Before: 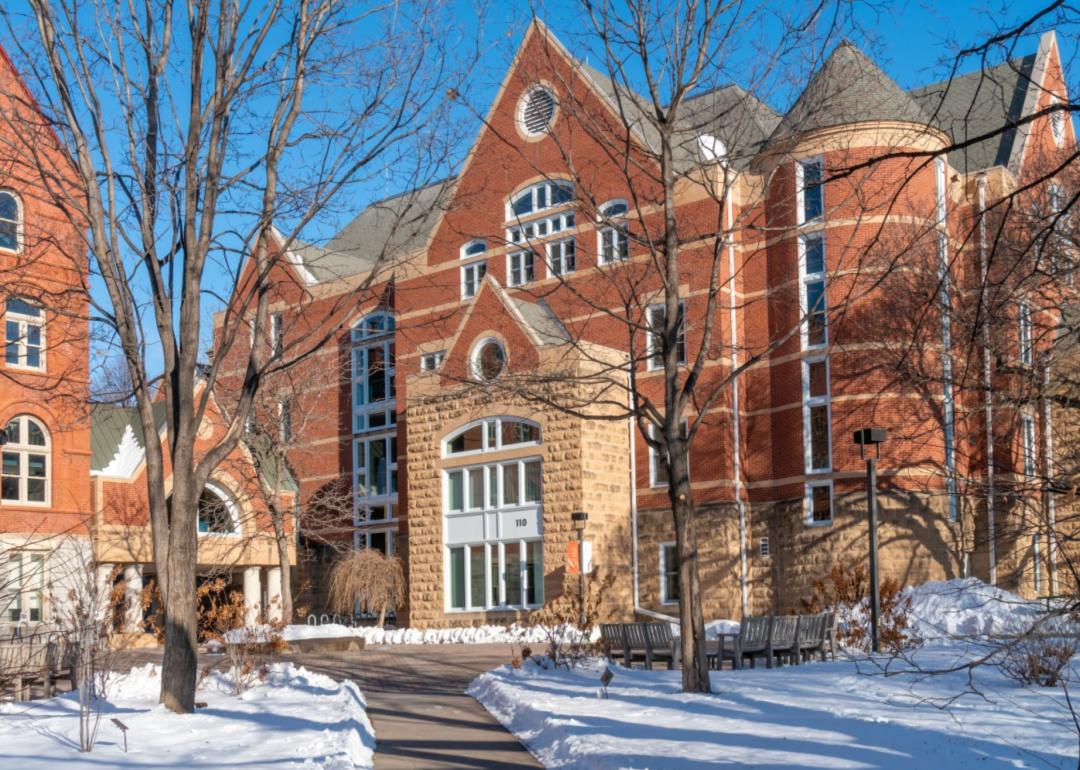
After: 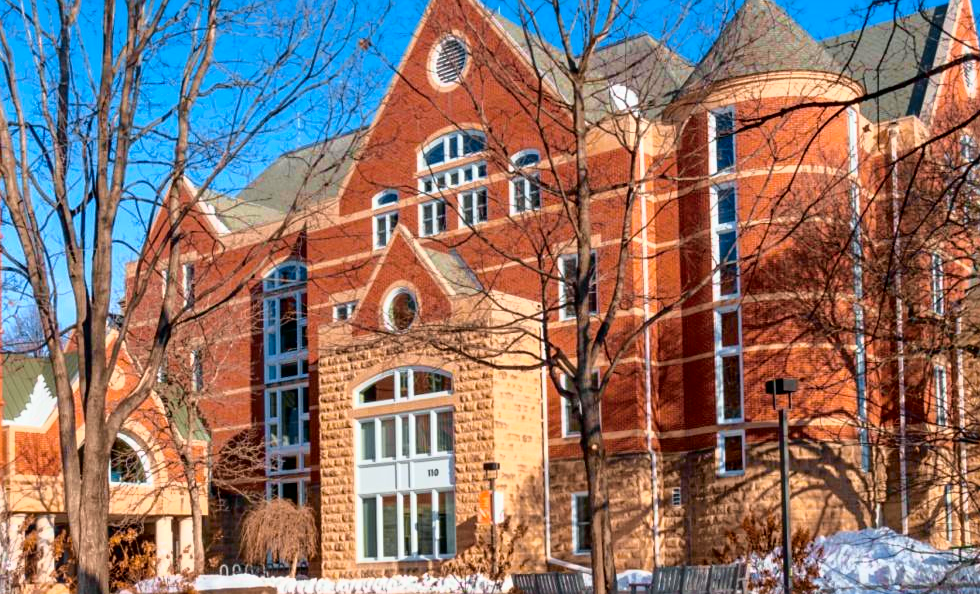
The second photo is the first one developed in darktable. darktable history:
tone curve: curves: ch0 [(0, 0) (0.105, 0.068) (0.195, 0.162) (0.283, 0.283) (0.384, 0.404) (0.485, 0.531) (0.638, 0.681) (0.795, 0.879) (1, 0.977)]; ch1 [(0, 0) (0.161, 0.092) (0.35, 0.33) (0.379, 0.401) (0.456, 0.469) (0.504, 0.501) (0.512, 0.523) (0.58, 0.597) (0.635, 0.646) (1, 1)]; ch2 [(0, 0) (0.371, 0.362) (0.437, 0.437) (0.5, 0.5) (0.53, 0.523) (0.56, 0.58) (0.622, 0.606) (1, 1)], color space Lab, independent channels, preserve colors none
sharpen: amount 0.2
color balance: output saturation 120%
local contrast: mode bilateral grid, contrast 100, coarseness 100, detail 108%, midtone range 0.2
color balance rgb: perceptual saturation grading › global saturation 25%, global vibrance 10%
shadows and highlights: radius 337.17, shadows 29.01, soften with gaussian
crop: left 8.155%, top 6.611%, bottom 15.385%
white balance: emerald 1
